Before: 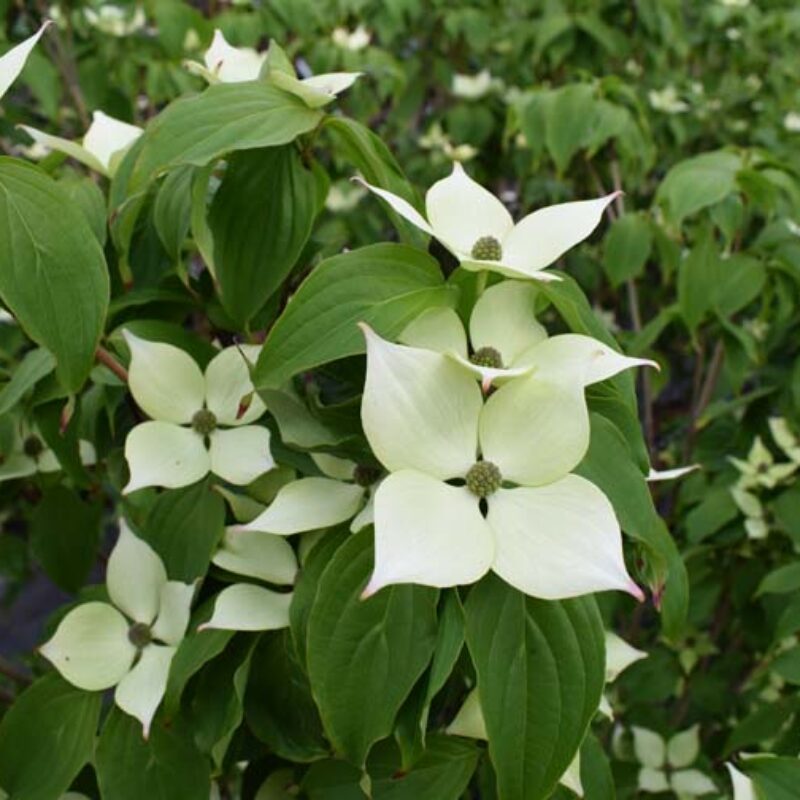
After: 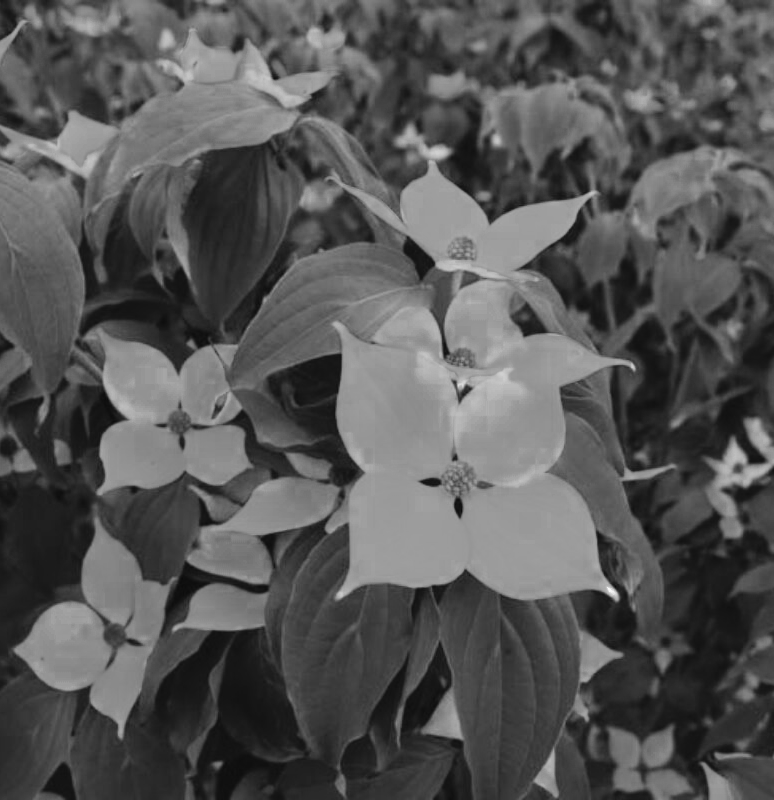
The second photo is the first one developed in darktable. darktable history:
crop and rotate: left 3.238%
color zones: curves: ch0 [(0.002, 0.589) (0.107, 0.484) (0.146, 0.249) (0.217, 0.352) (0.309, 0.525) (0.39, 0.404) (0.455, 0.169) (0.597, 0.055) (0.724, 0.212) (0.775, 0.691) (0.869, 0.571) (1, 0.587)]; ch1 [(0, 0) (0.143, 0) (0.286, 0) (0.429, 0) (0.571, 0) (0.714, 0) (0.857, 0)]
tone curve: curves: ch0 [(0, 0.023) (0.217, 0.19) (0.754, 0.801) (1, 0.977)]; ch1 [(0, 0) (0.392, 0.398) (0.5, 0.5) (0.521, 0.528) (0.56, 0.577) (1, 1)]; ch2 [(0, 0) (0.5, 0.5) (0.579, 0.561) (0.65, 0.657) (1, 1)], color space Lab, independent channels, preserve colors none
base curve: curves: ch0 [(0, 0) (0.666, 0.806) (1, 1)]
color balance rgb: shadows lift › chroma 11.71%, shadows lift › hue 133.46°, power › chroma 2.15%, power › hue 166.83°, highlights gain › chroma 4%, highlights gain › hue 200.2°, perceptual saturation grading › global saturation 18.05%
